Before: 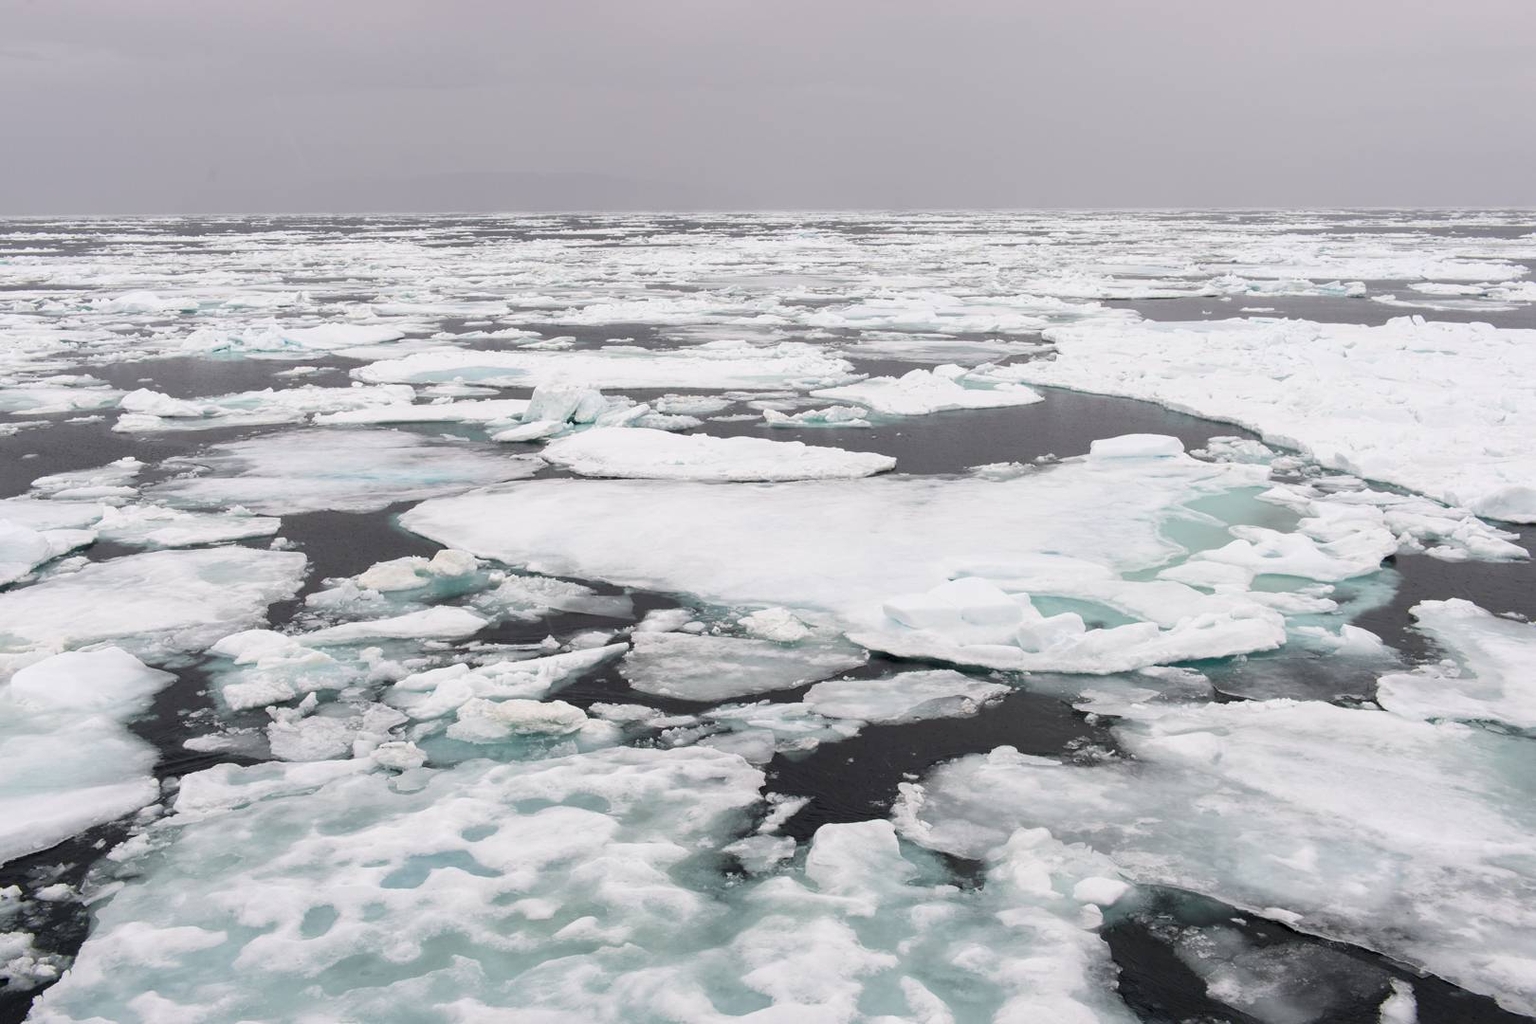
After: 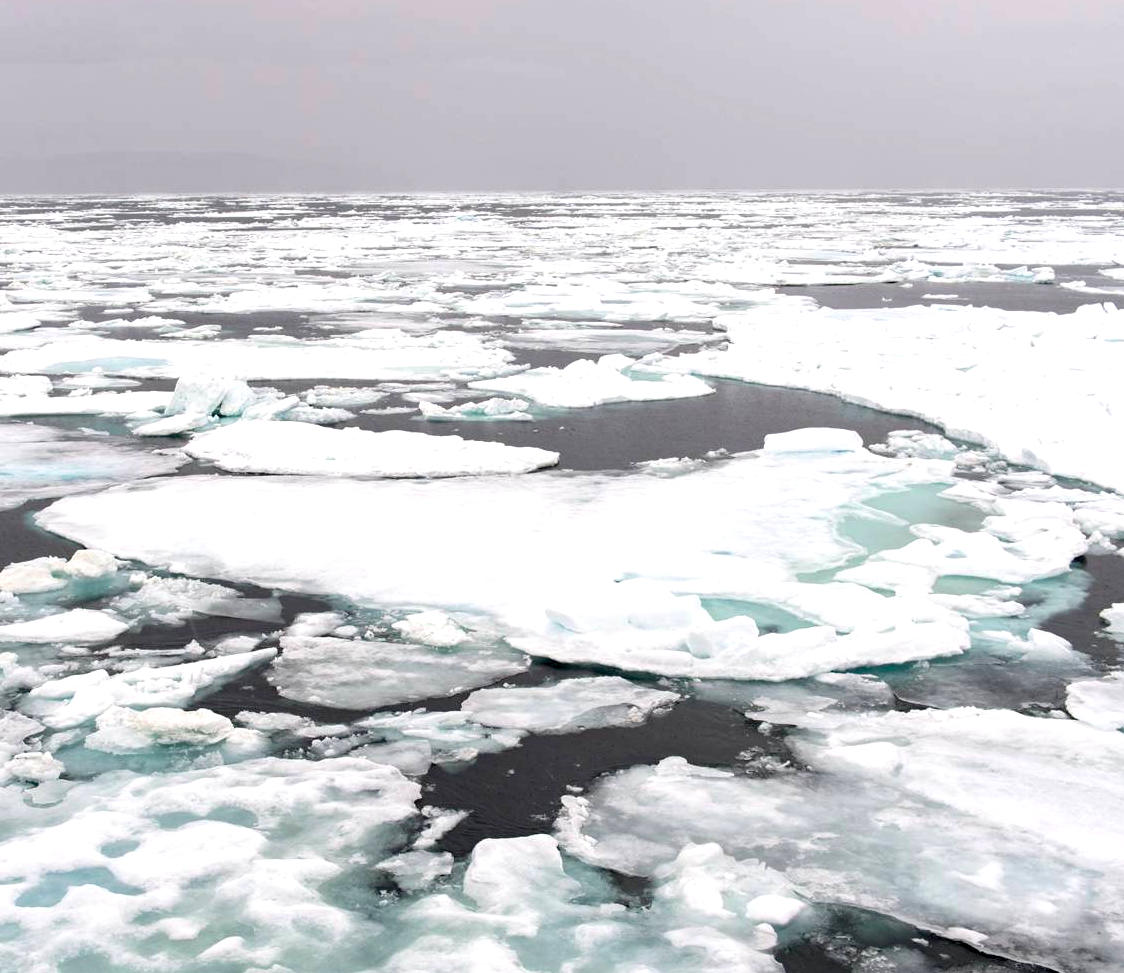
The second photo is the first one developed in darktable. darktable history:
haze removal: compatibility mode true, adaptive false
exposure: black level correction 0, exposure 0.498 EV, compensate exposure bias true, compensate highlight preservation false
crop and rotate: left 23.853%, top 2.815%, right 6.703%, bottom 7.086%
